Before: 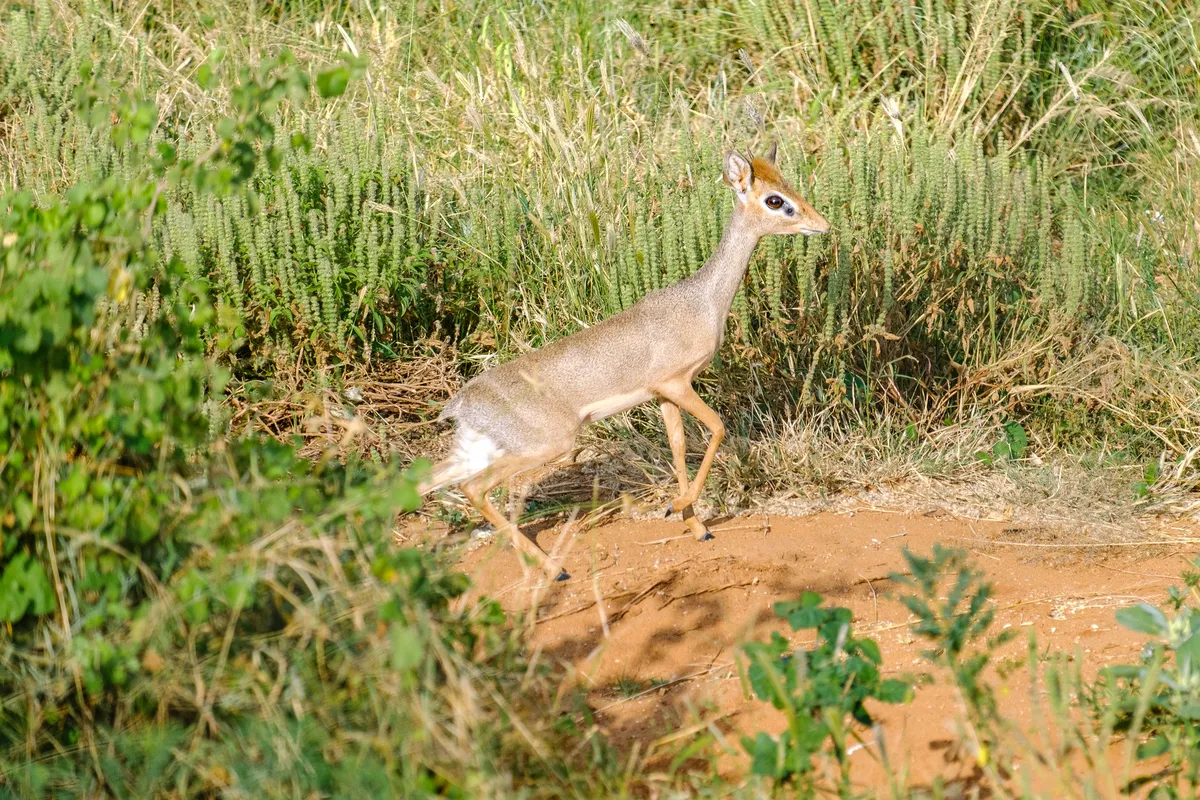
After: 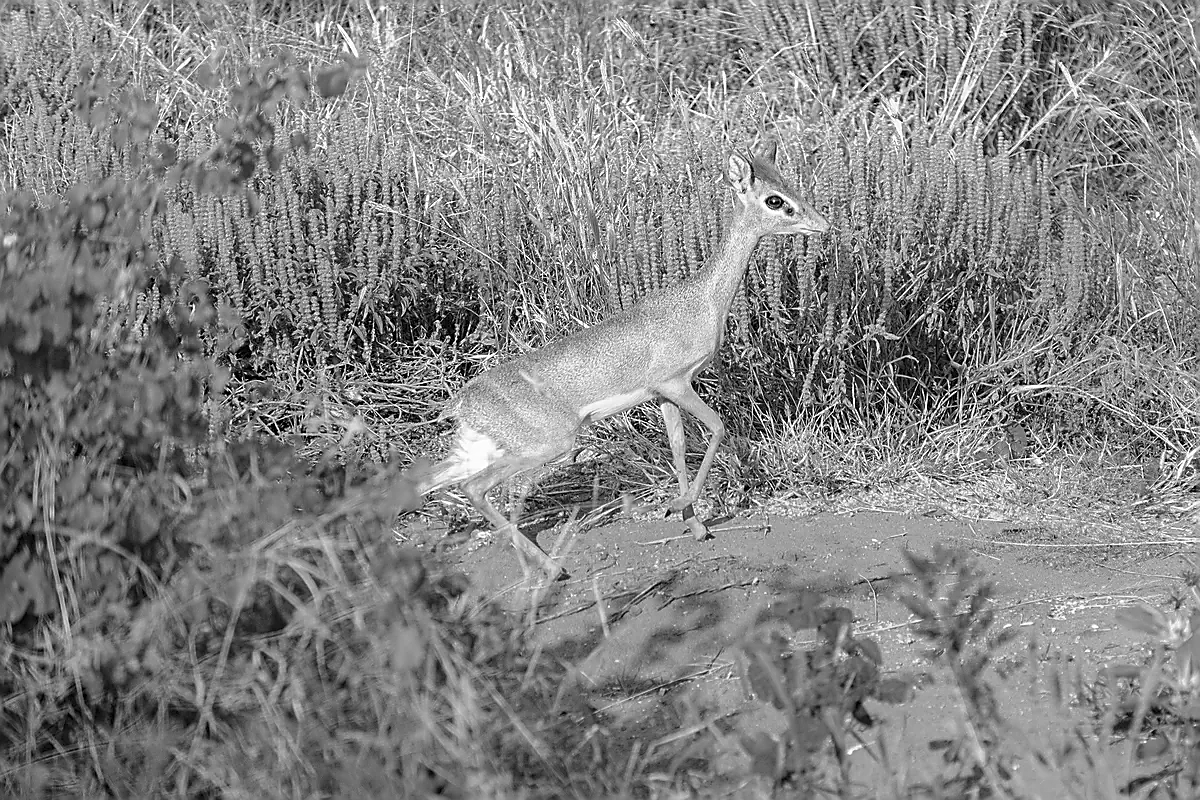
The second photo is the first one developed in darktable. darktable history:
tone equalizer: -8 EV -1.84 EV, -7 EV -1.16 EV, -6 EV -1.62 EV, smoothing diameter 25%, edges refinement/feathering 10, preserve details guided filter
monochrome: a 0, b 0, size 0.5, highlights 0.57
sharpen: radius 1.4, amount 1.25, threshold 0.7
